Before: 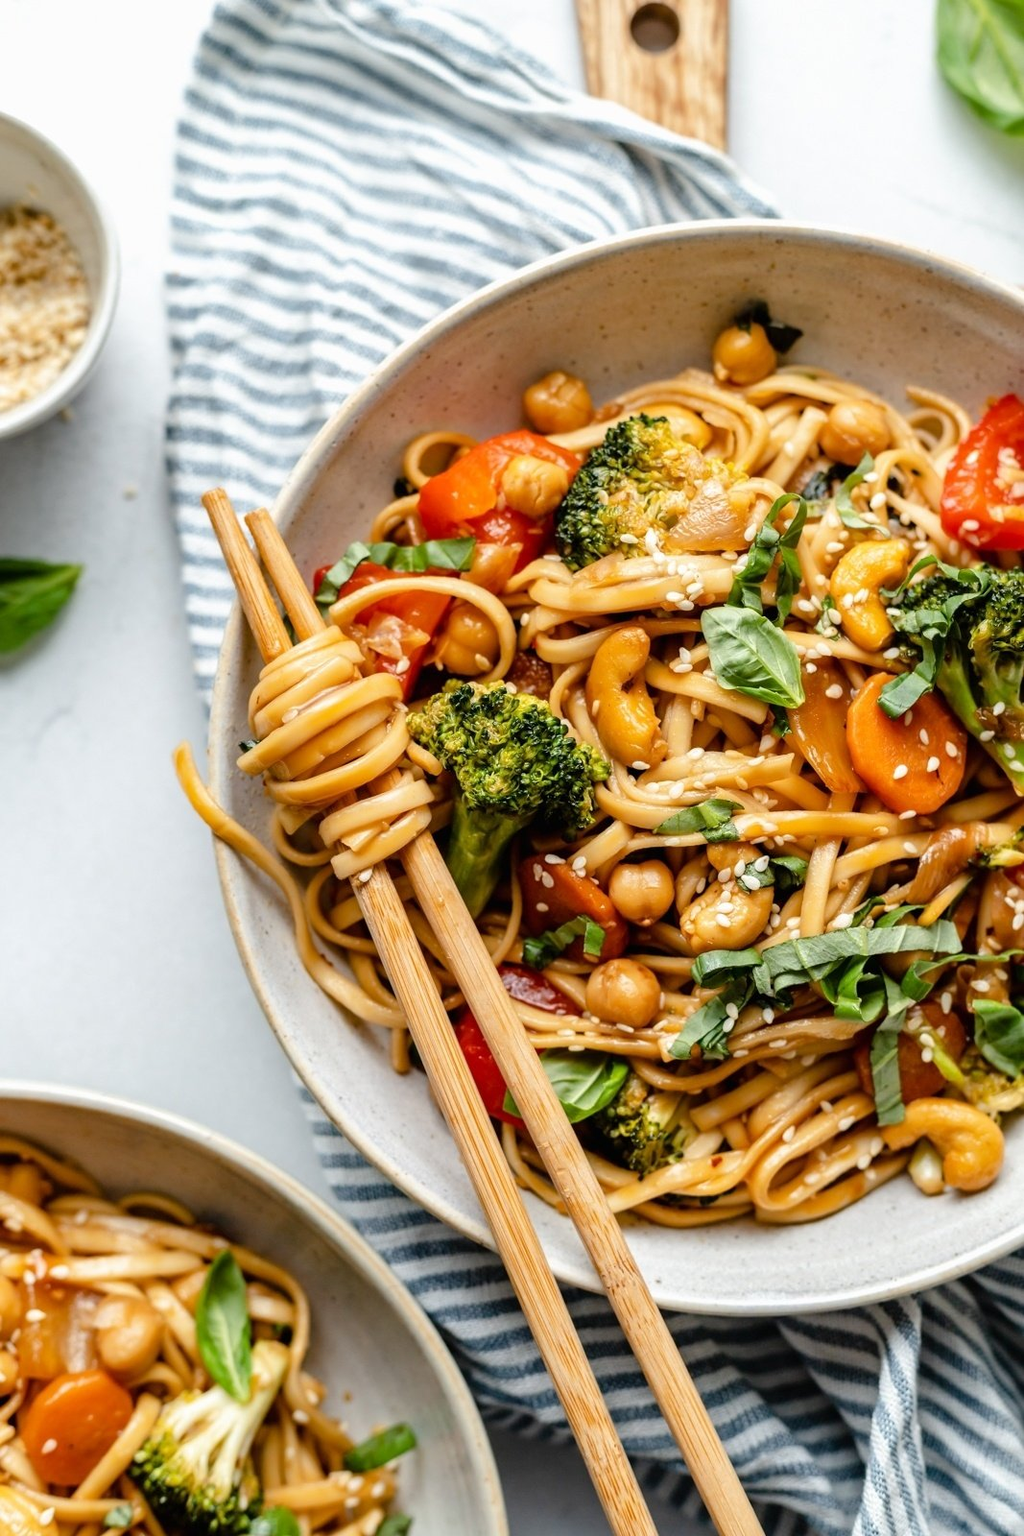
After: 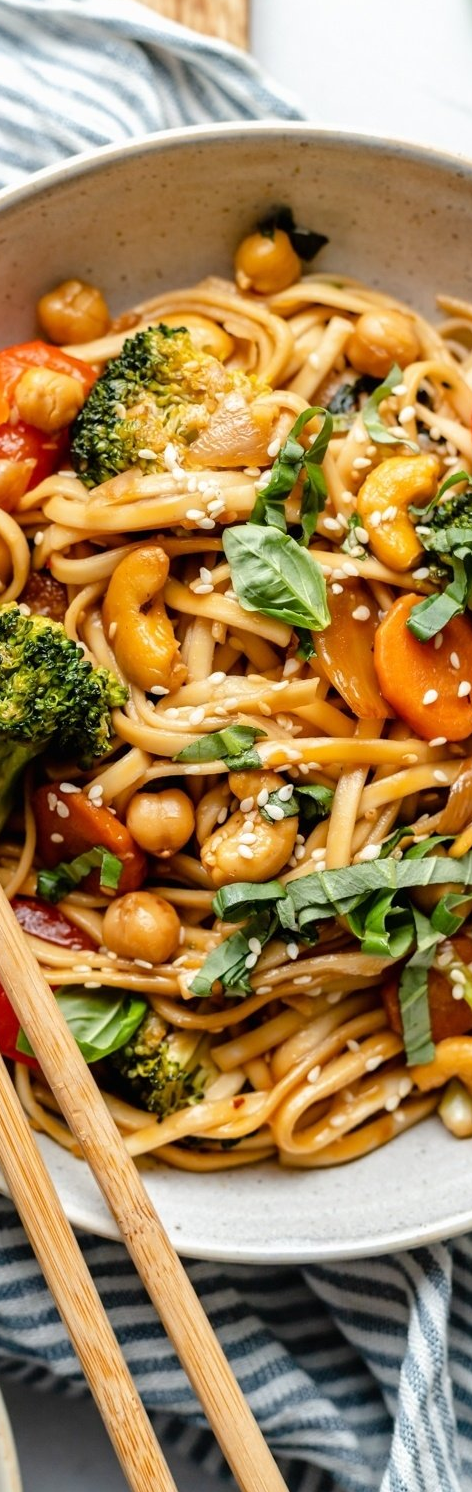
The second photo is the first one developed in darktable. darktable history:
crop: left 47.614%, top 6.728%, right 8.065%
